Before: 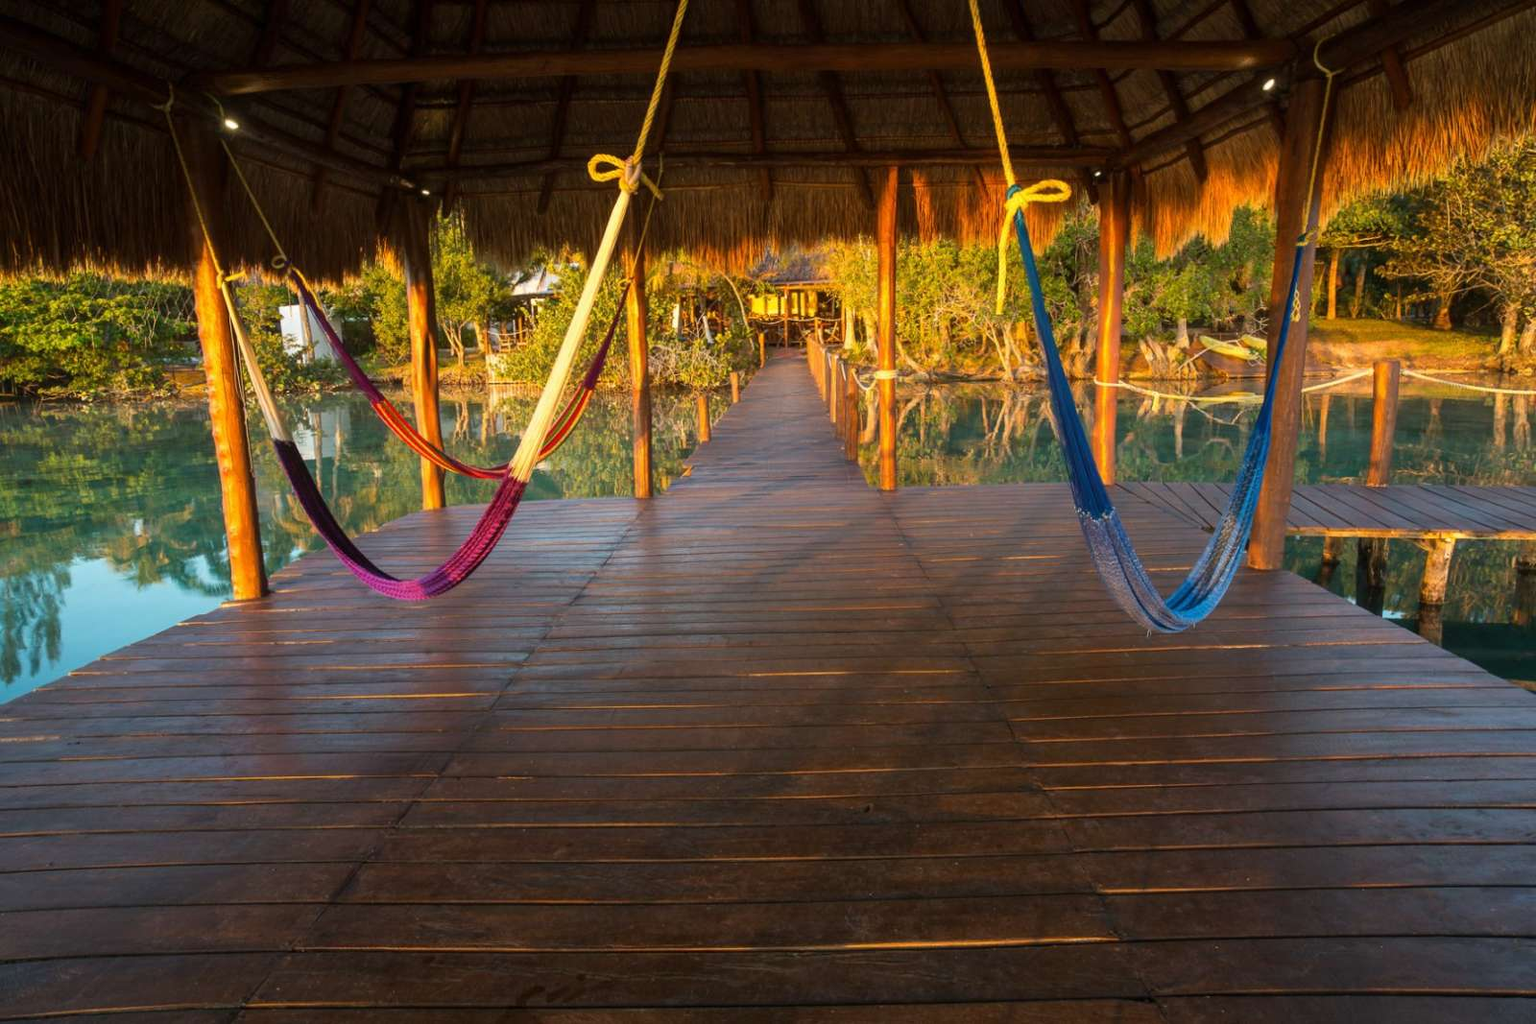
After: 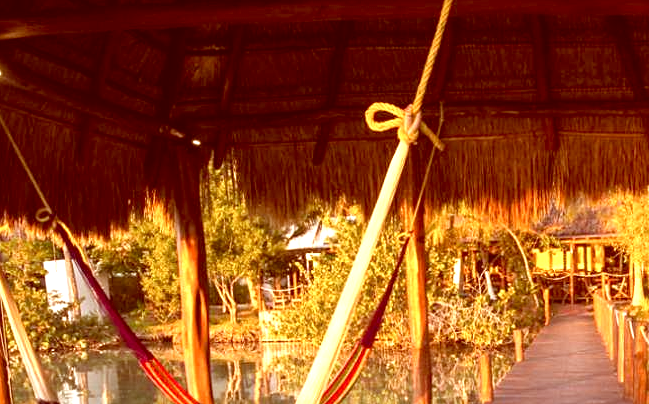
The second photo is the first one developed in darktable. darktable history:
crop: left 15.452%, top 5.459%, right 43.956%, bottom 56.62%
exposure: exposure 0.785 EV, compensate highlight preservation false
sharpen: amount 0.2
color correction: highlights a* 9.03, highlights b* 8.71, shadows a* 40, shadows b* 40, saturation 0.8
